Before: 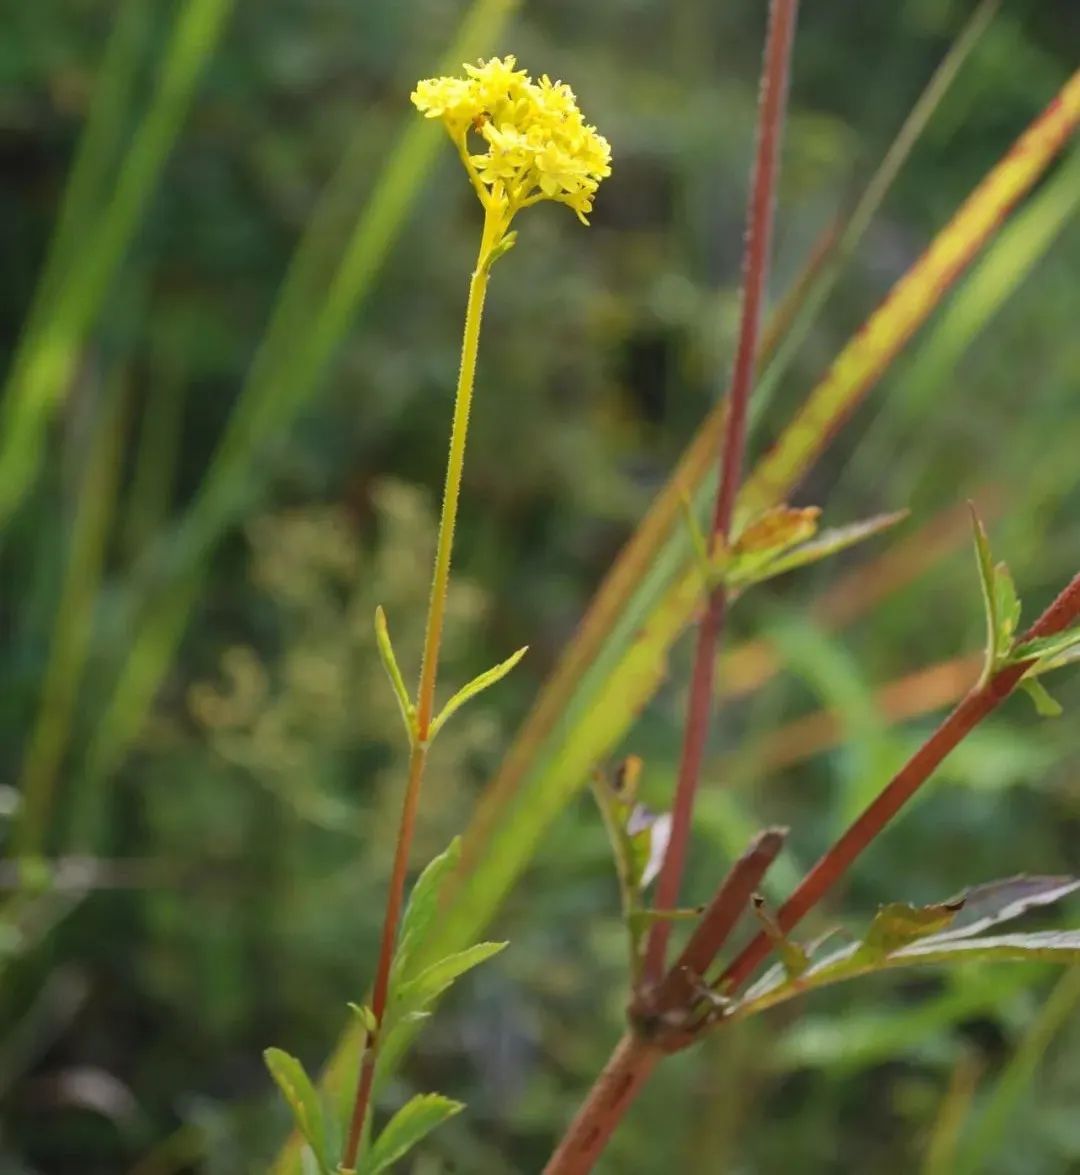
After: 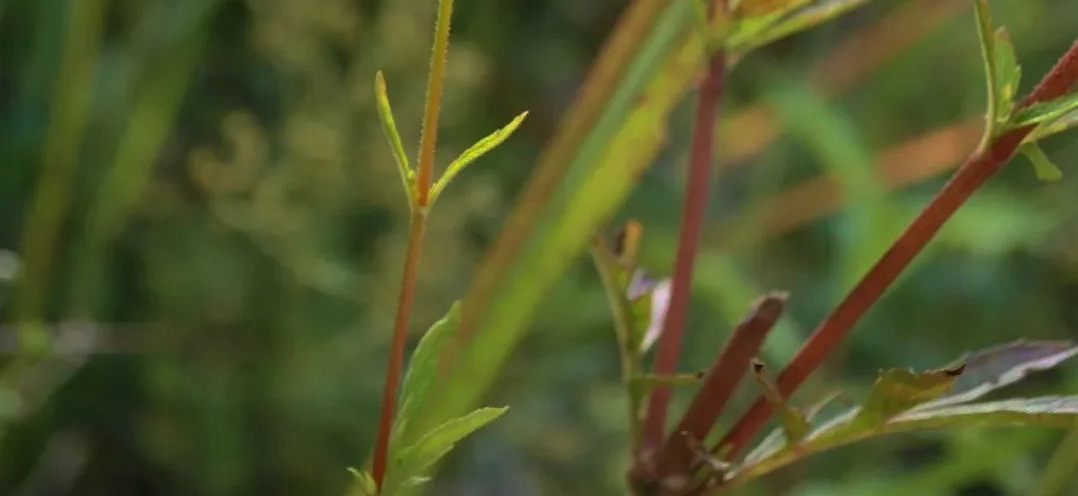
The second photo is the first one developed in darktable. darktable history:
base curve: curves: ch0 [(0, 0) (0.595, 0.418) (1, 1)], preserve colors none
local contrast: mode bilateral grid, contrast 20, coarseness 49, detail 103%, midtone range 0.2
exposure: black level correction 0.001, exposure 0.193 EV, compensate exposure bias true, compensate highlight preservation false
crop: top 45.584%, bottom 12.166%
color correction: highlights b* 0.026
velvia: on, module defaults
